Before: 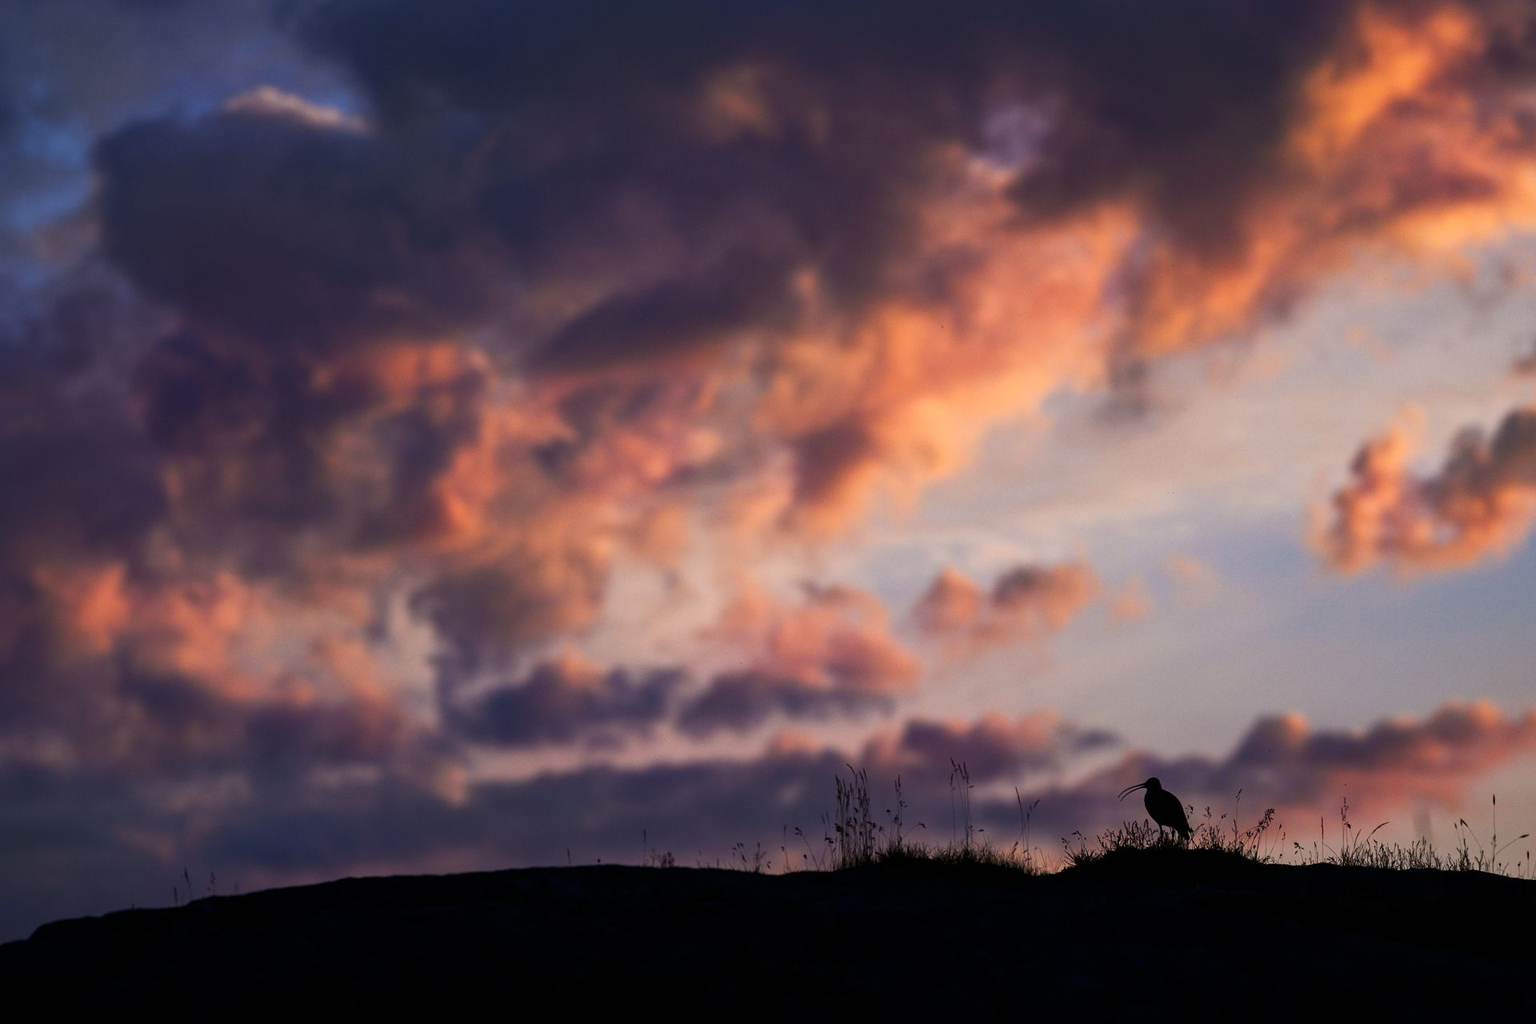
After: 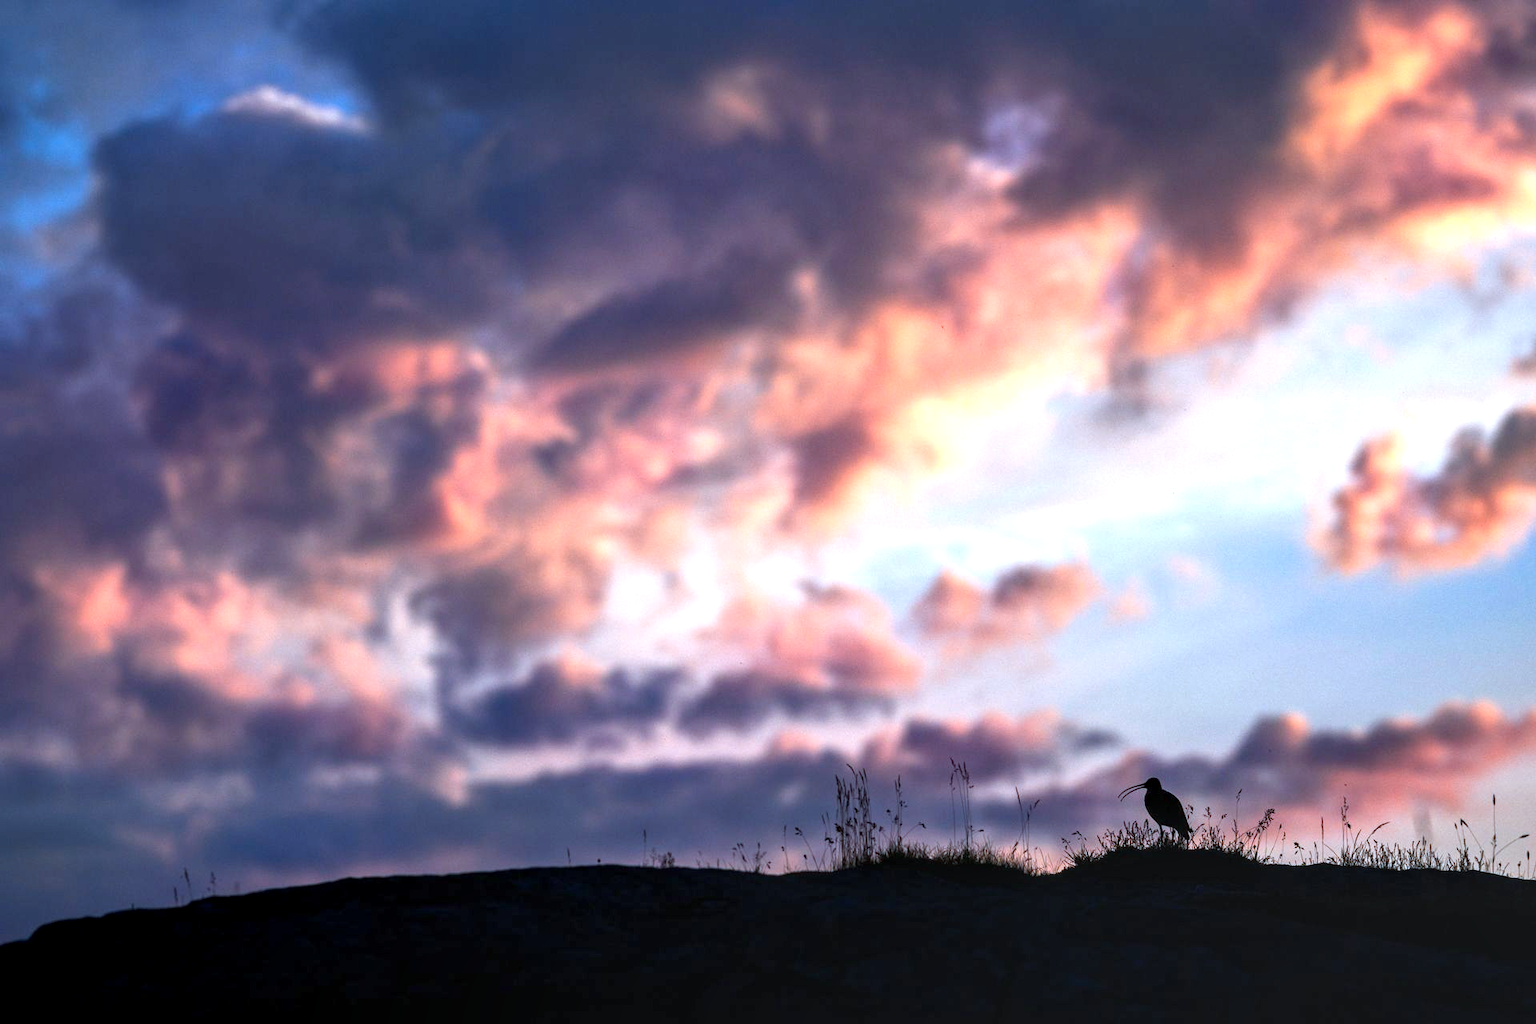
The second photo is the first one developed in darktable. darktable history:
local contrast: on, module defaults
exposure: exposure 1.2 EV, compensate highlight preservation false
color correction: highlights a* -9.73, highlights b* -21.22
tone equalizer: on, module defaults
